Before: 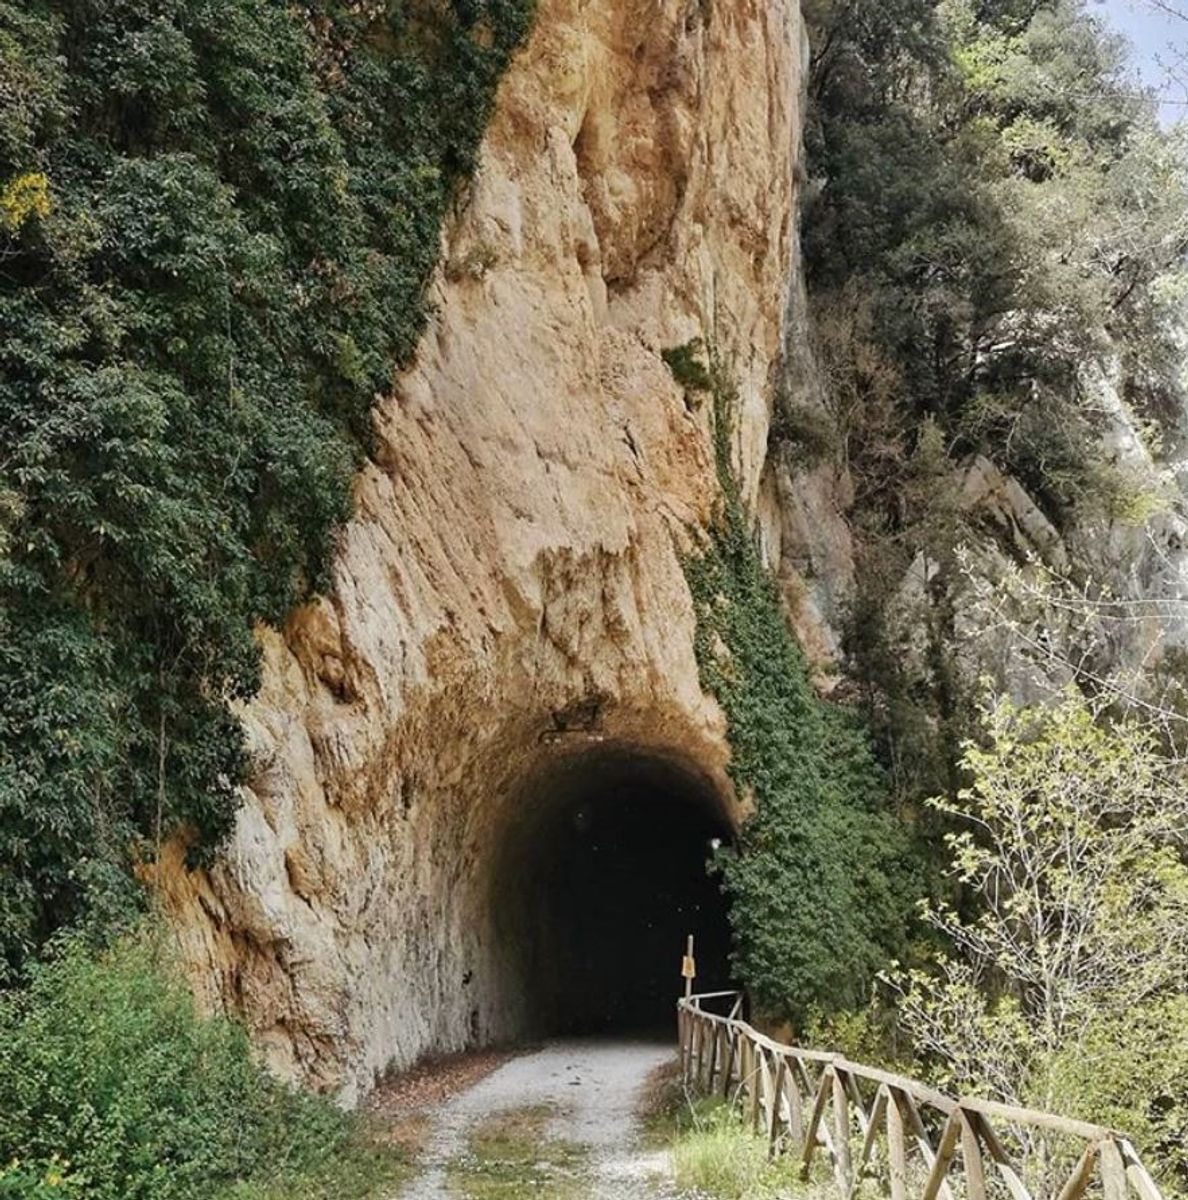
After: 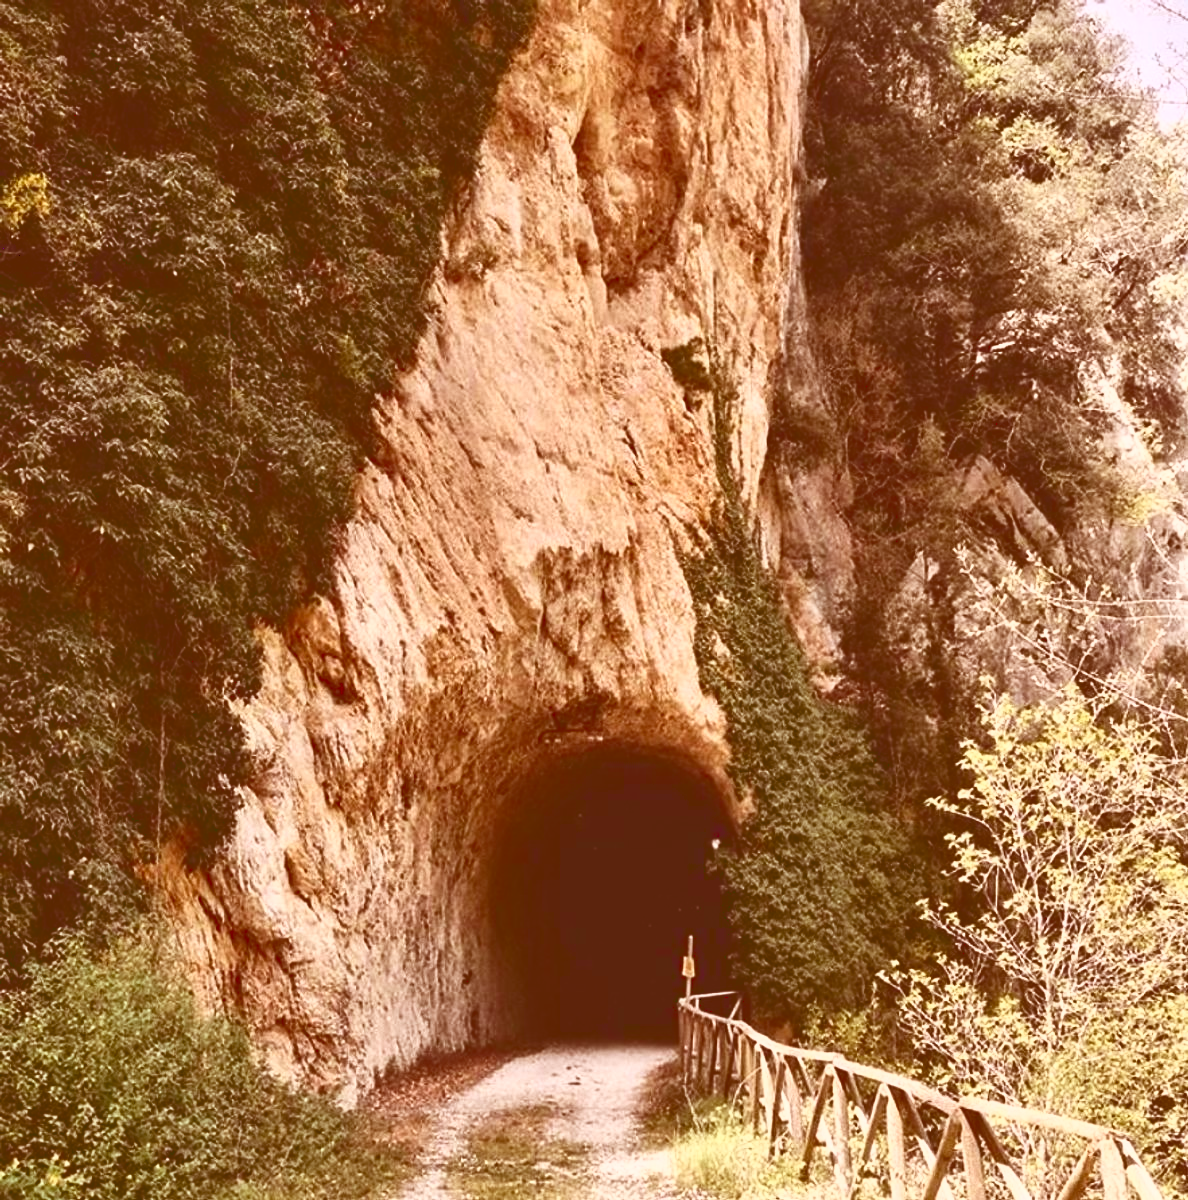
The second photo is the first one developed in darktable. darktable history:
color correction: highlights a* 9.07, highlights b* 8.92, shadows a* 39.88, shadows b* 39.64, saturation 0.822
tone equalizer: on, module defaults
base curve: curves: ch0 [(0, 0.036) (0.007, 0.037) (0.604, 0.887) (1, 1)]
